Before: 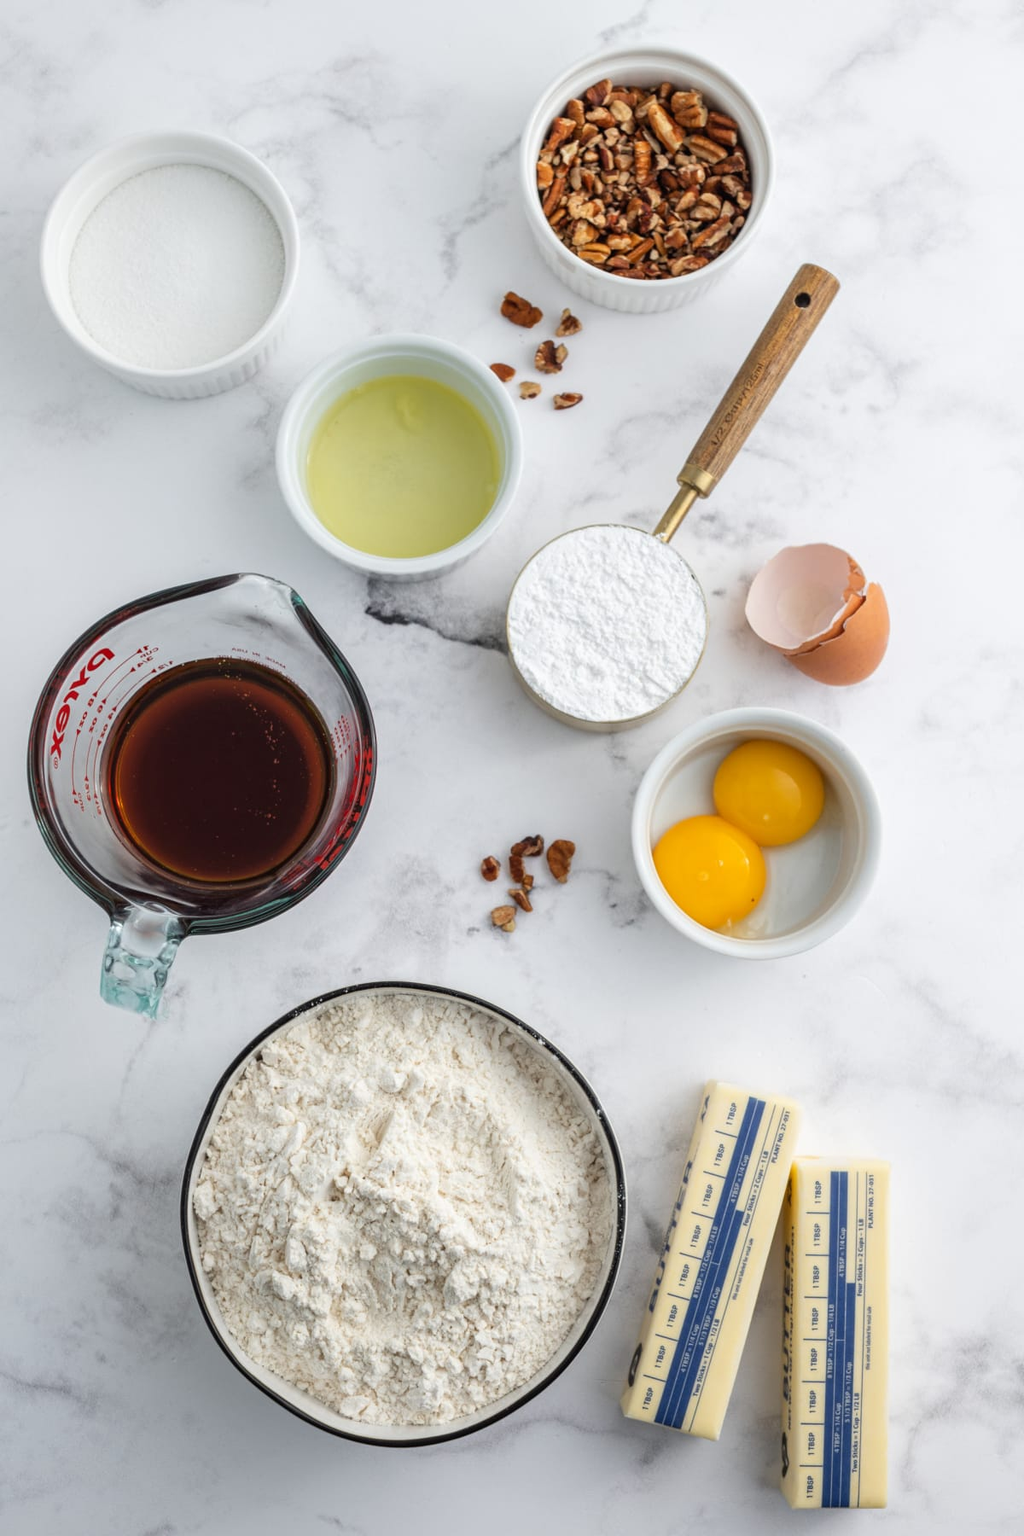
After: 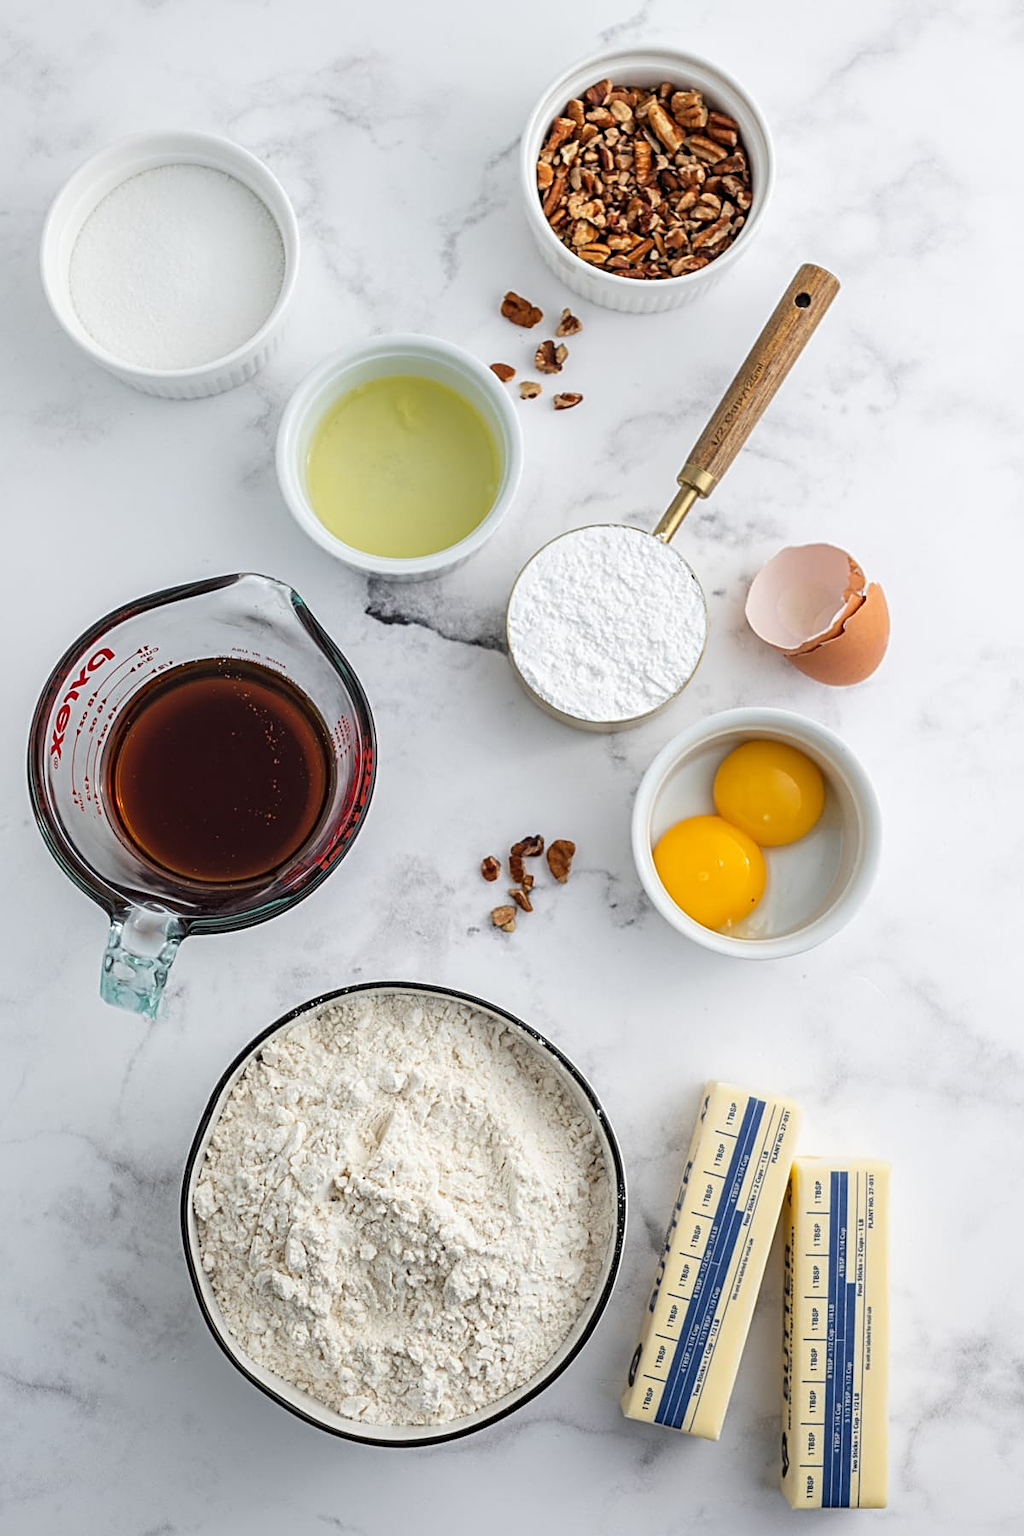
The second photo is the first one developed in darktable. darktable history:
sharpen: radius 2.532, amount 0.621
